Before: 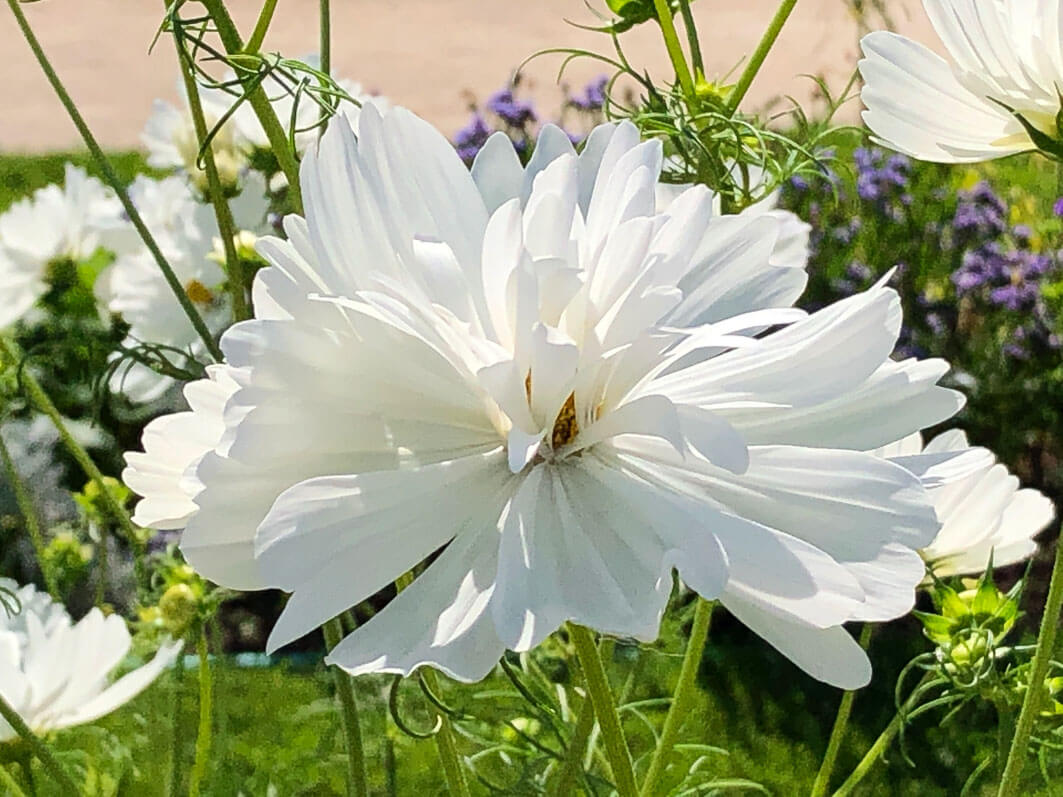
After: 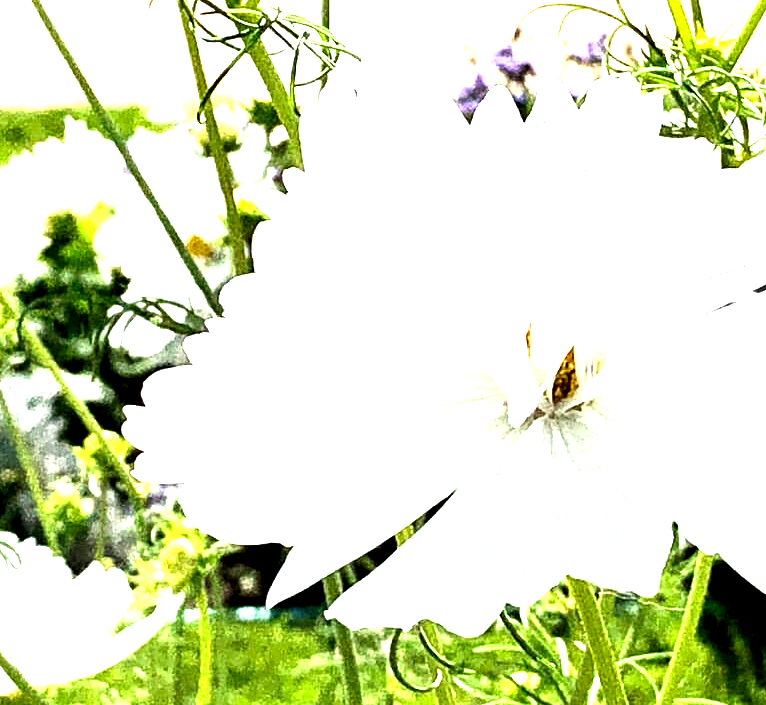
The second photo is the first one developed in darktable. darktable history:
local contrast: highlights 200%, shadows 144%, detail 140%, midtone range 0.258
sharpen: radius 5.358, amount 0.311, threshold 26.798
crop: top 5.805%, right 27.897%, bottom 5.685%
exposure: exposure 2.004 EV, compensate highlight preservation false
